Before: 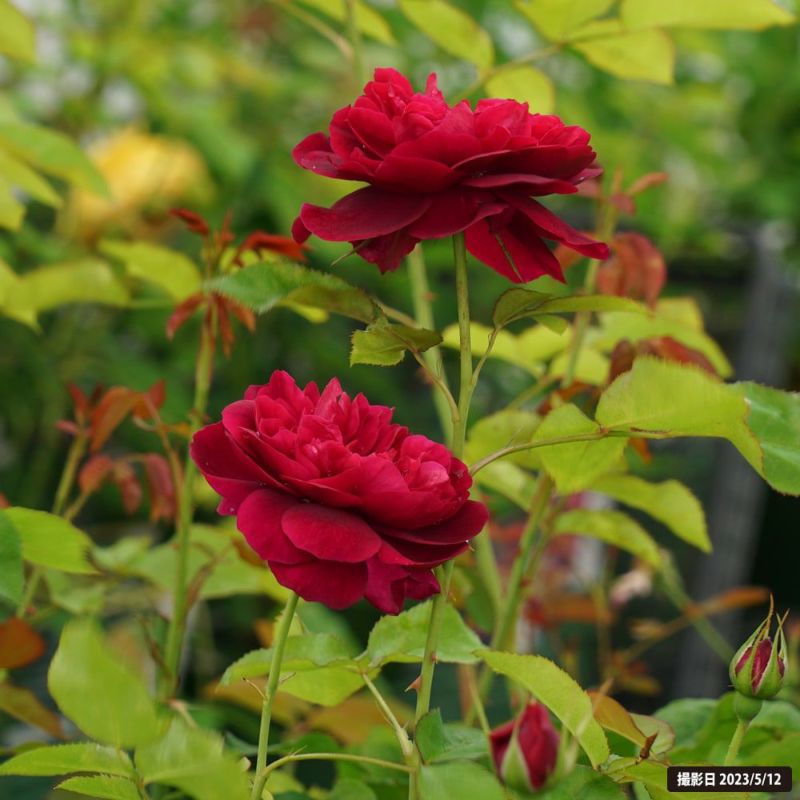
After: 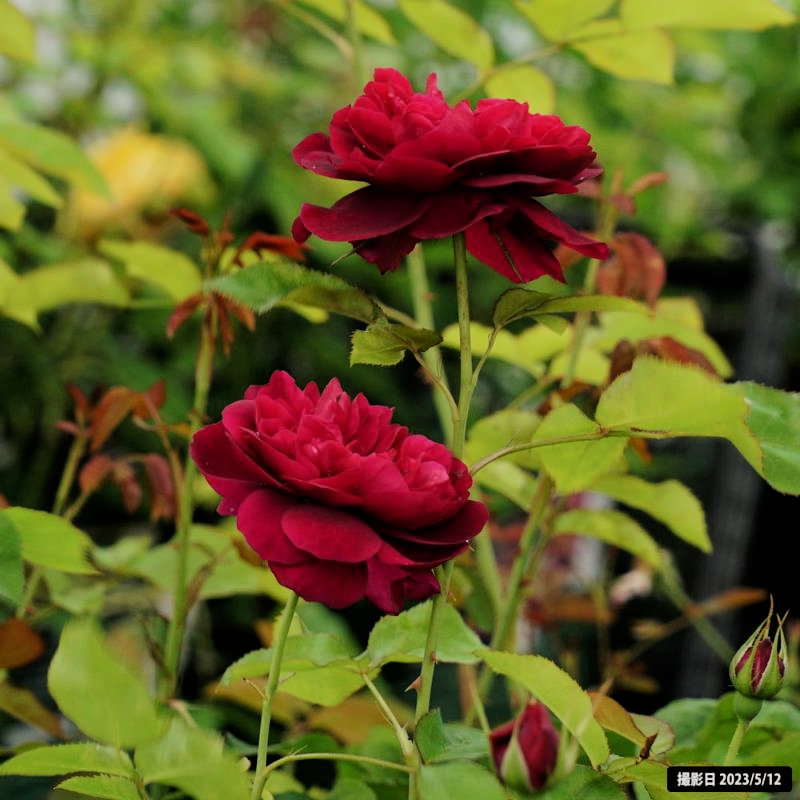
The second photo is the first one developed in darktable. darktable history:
filmic rgb: black relative exposure -5.05 EV, white relative exposure 4 EV, threshold 3.03 EV, hardness 2.87, contrast 1.297, highlights saturation mix -30.95%, iterations of high-quality reconstruction 0, enable highlight reconstruction true
